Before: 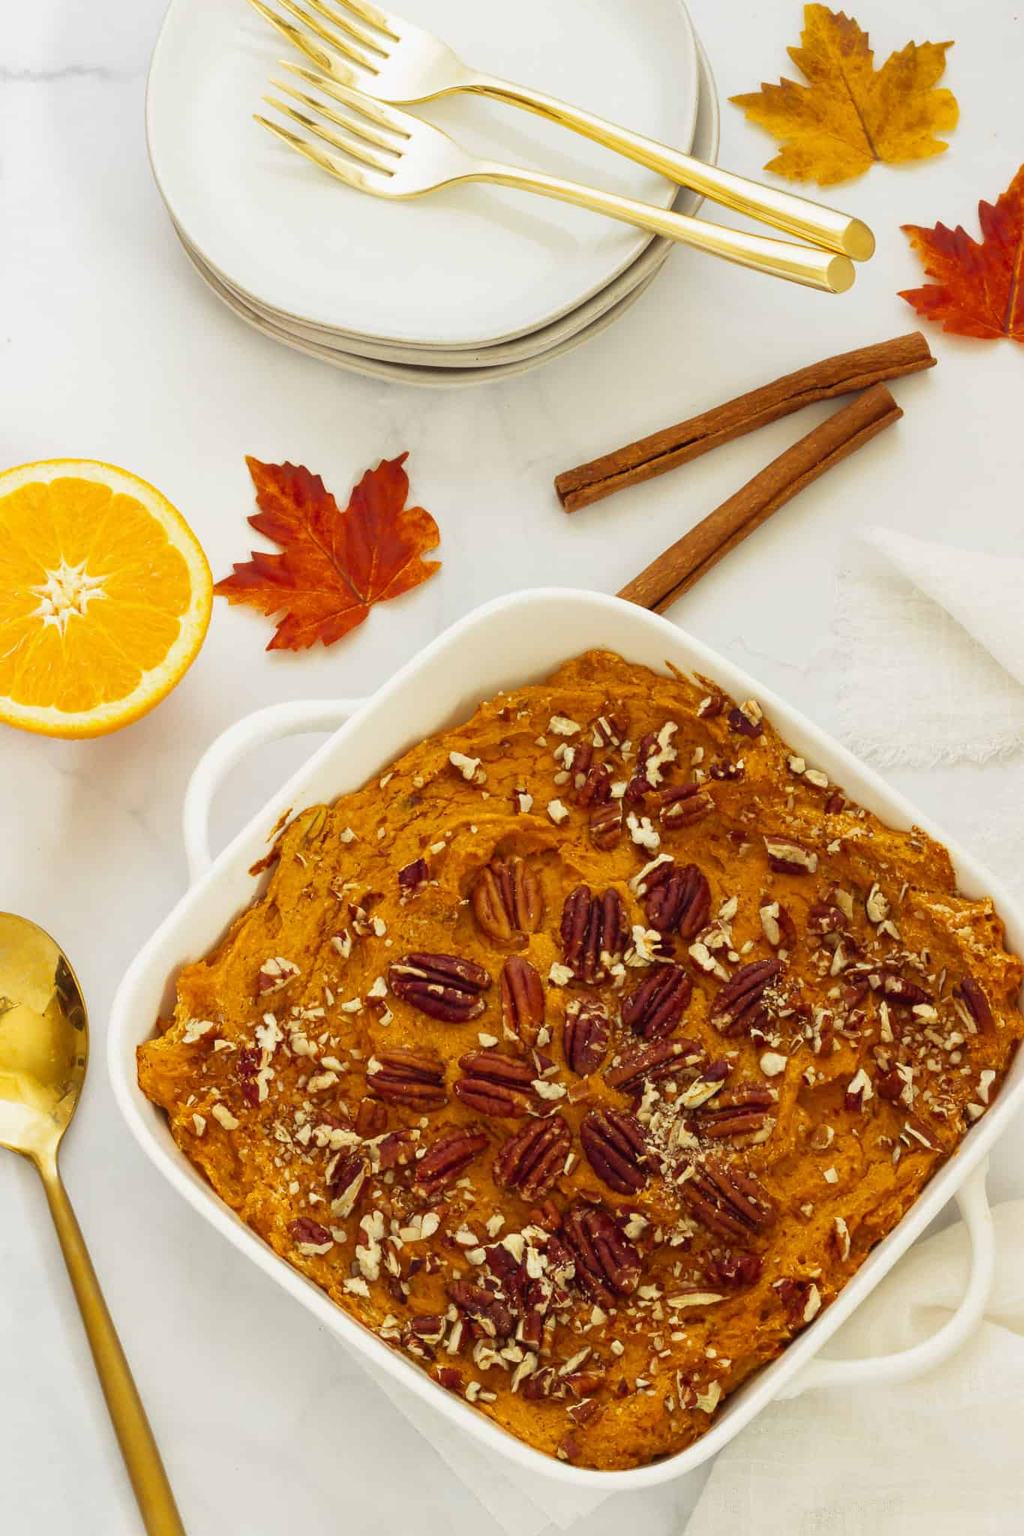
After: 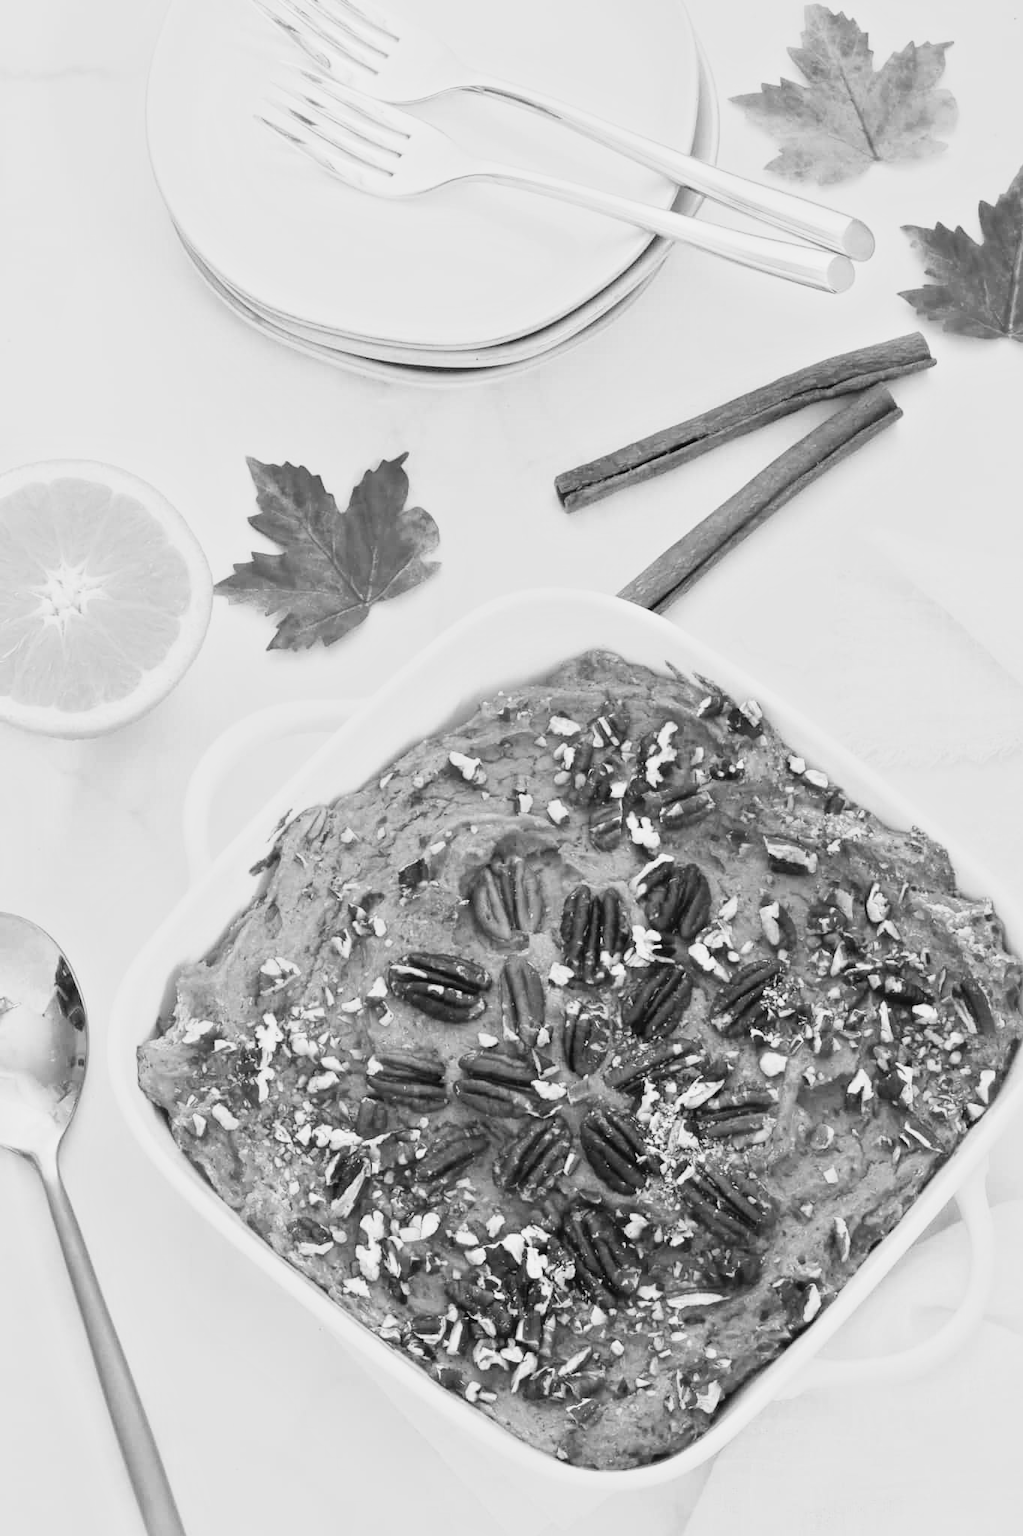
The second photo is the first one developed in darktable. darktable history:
monochrome: a 26.22, b 42.67, size 0.8
base curve: curves: ch0 [(0, 0) (0.032, 0.037) (0.105, 0.228) (0.435, 0.76) (0.856, 0.983) (1, 1)], preserve colors none
